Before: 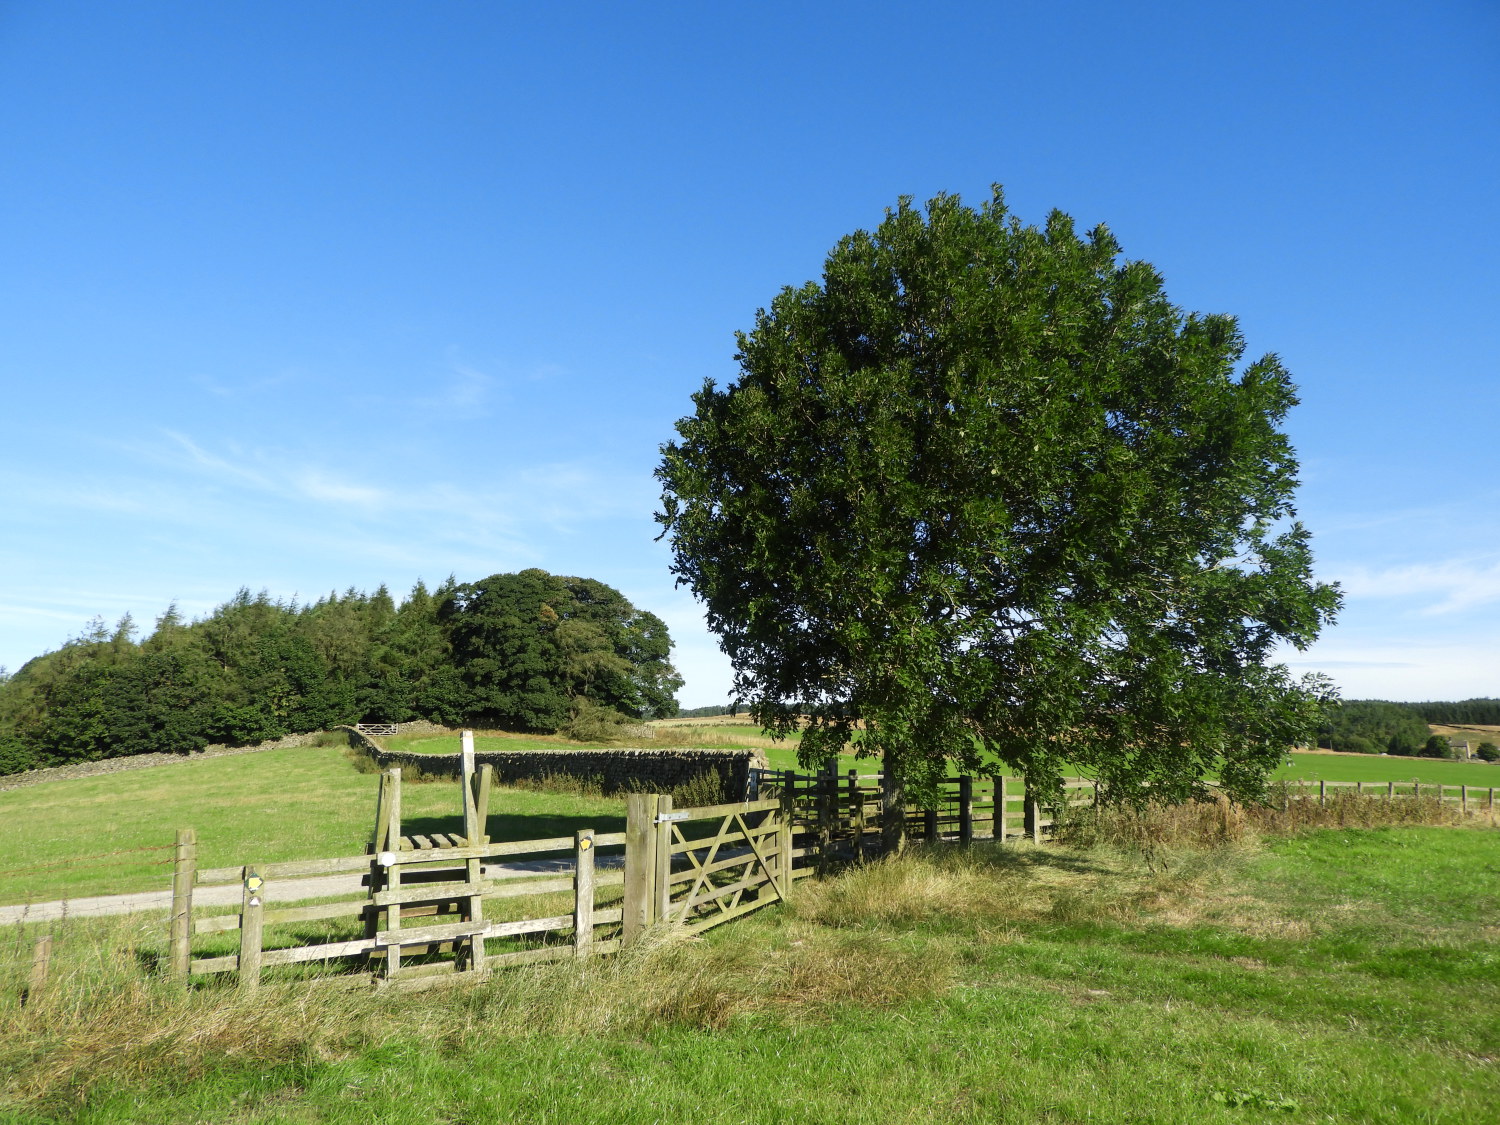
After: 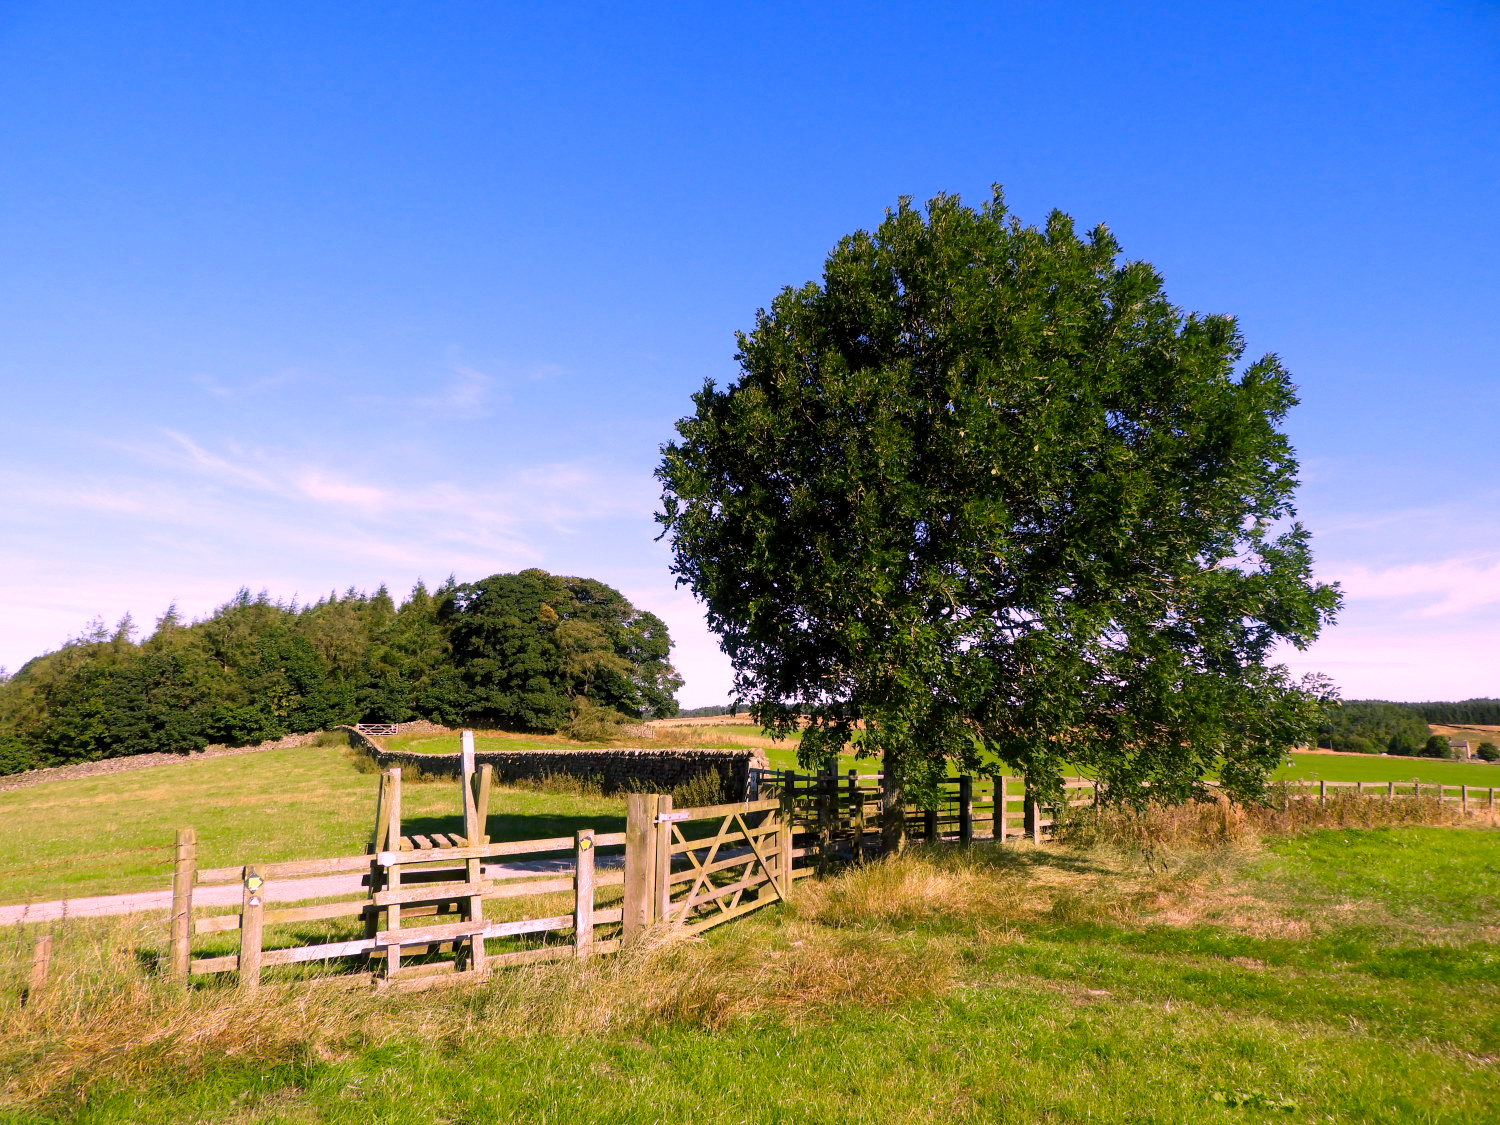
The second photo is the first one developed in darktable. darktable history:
white balance: red 1.188, blue 1.11
color balance rgb: shadows lift › chroma 2%, shadows lift › hue 217.2°, power › chroma 0.25%, power › hue 60°, highlights gain › chroma 1.5%, highlights gain › hue 309.6°, global offset › luminance -0.5%, perceptual saturation grading › global saturation 15%, global vibrance 20%
